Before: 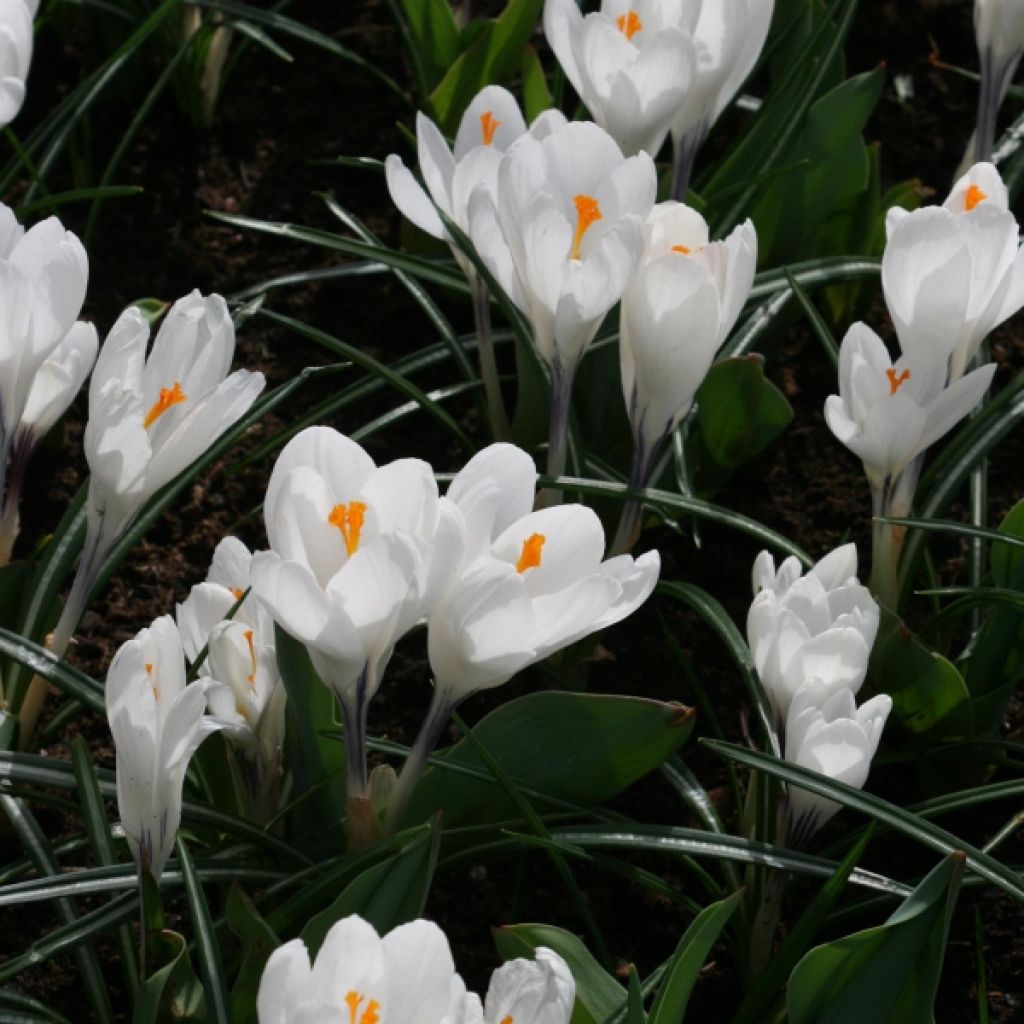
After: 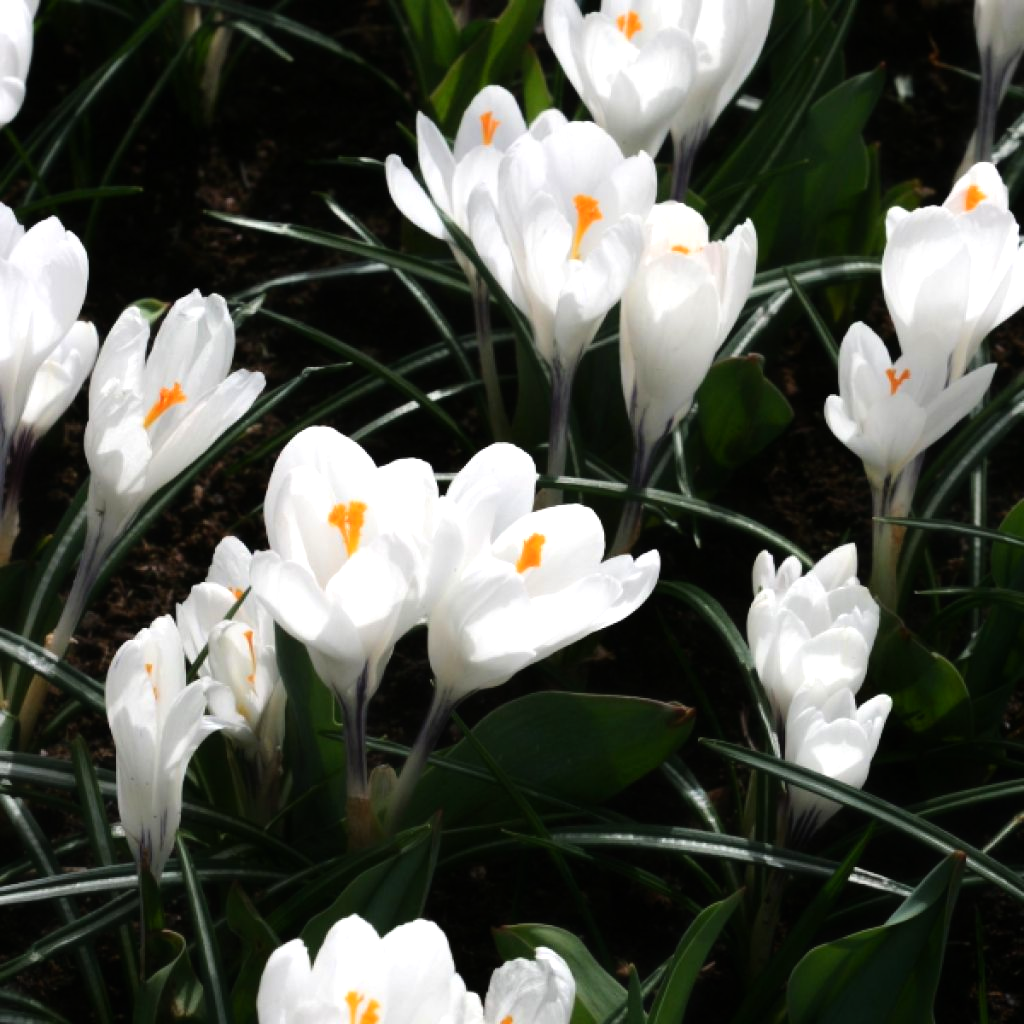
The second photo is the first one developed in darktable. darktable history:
tone equalizer: -8 EV -0.767 EV, -7 EV -0.699 EV, -6 EV -0.563 EV, -5 EV -0.4 EV, -3 EV 0.377 EV, -2 EV 0.6 EV, -1 EV 0.691 EV, +0 EV 0.75 EV
contrast equalizer: y [[0.5, 0.542, 0.583, 0.625, 0.667, 0.708], [0.5 ×6], [0.5 ×6], [0, 0.033, 0.067, 0.1, 0.133, 0.167], [0, 0.05, 0.1, 0.15, 0.2, 0.25]], mix -0.296
